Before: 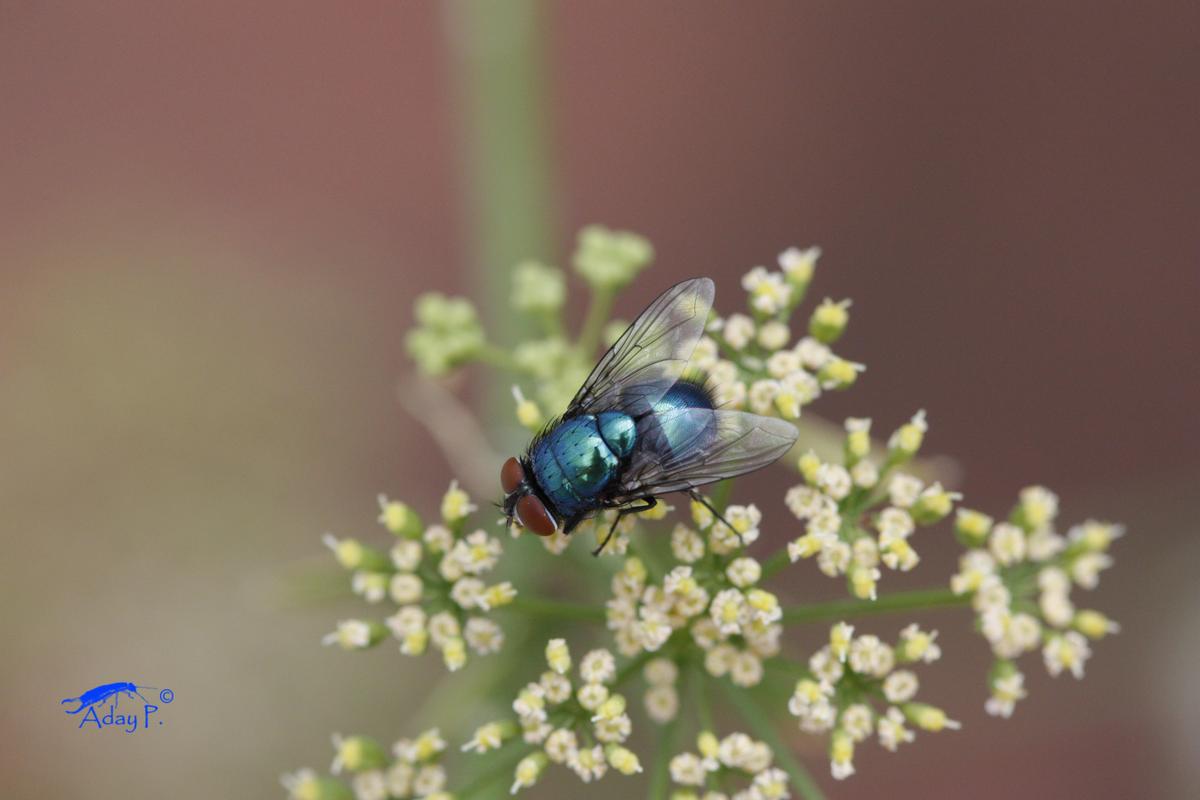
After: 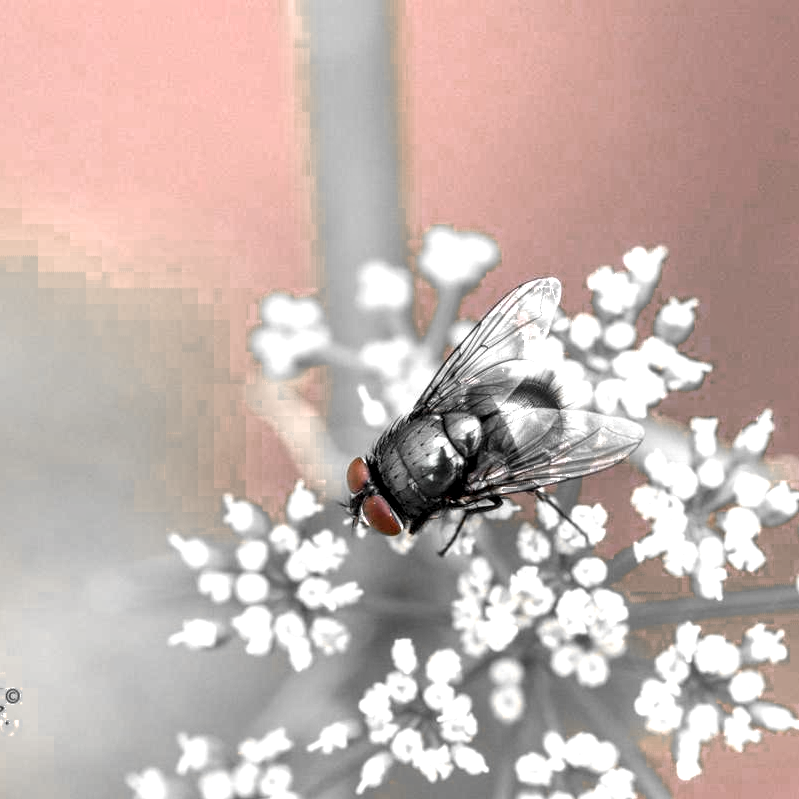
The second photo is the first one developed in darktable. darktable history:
crop and rotate: left 12.859%, right 20.485%
exposure: black level correction 0, exposure 0.679 EV, compensate highlight preservation false
color zones: curves: ch0 [(0, 0.65) (0.096, 0.644) (0.221, 0.539) (0.429, 0.5) (0.571, 0.5) (0.714, 0.5) (0.857, 0.5) (1, 0.65)]; ch1 [(0, 0.5) (0.143, 0.5) (0.257, -0.002) (0.429, 0.04) (0.571, -0.001) (0.714, -0.015) (0.857, 0.024) (1, 0.5)], process mode strong
local contrast: highlights 60%, shadows 62%, detail 160%
